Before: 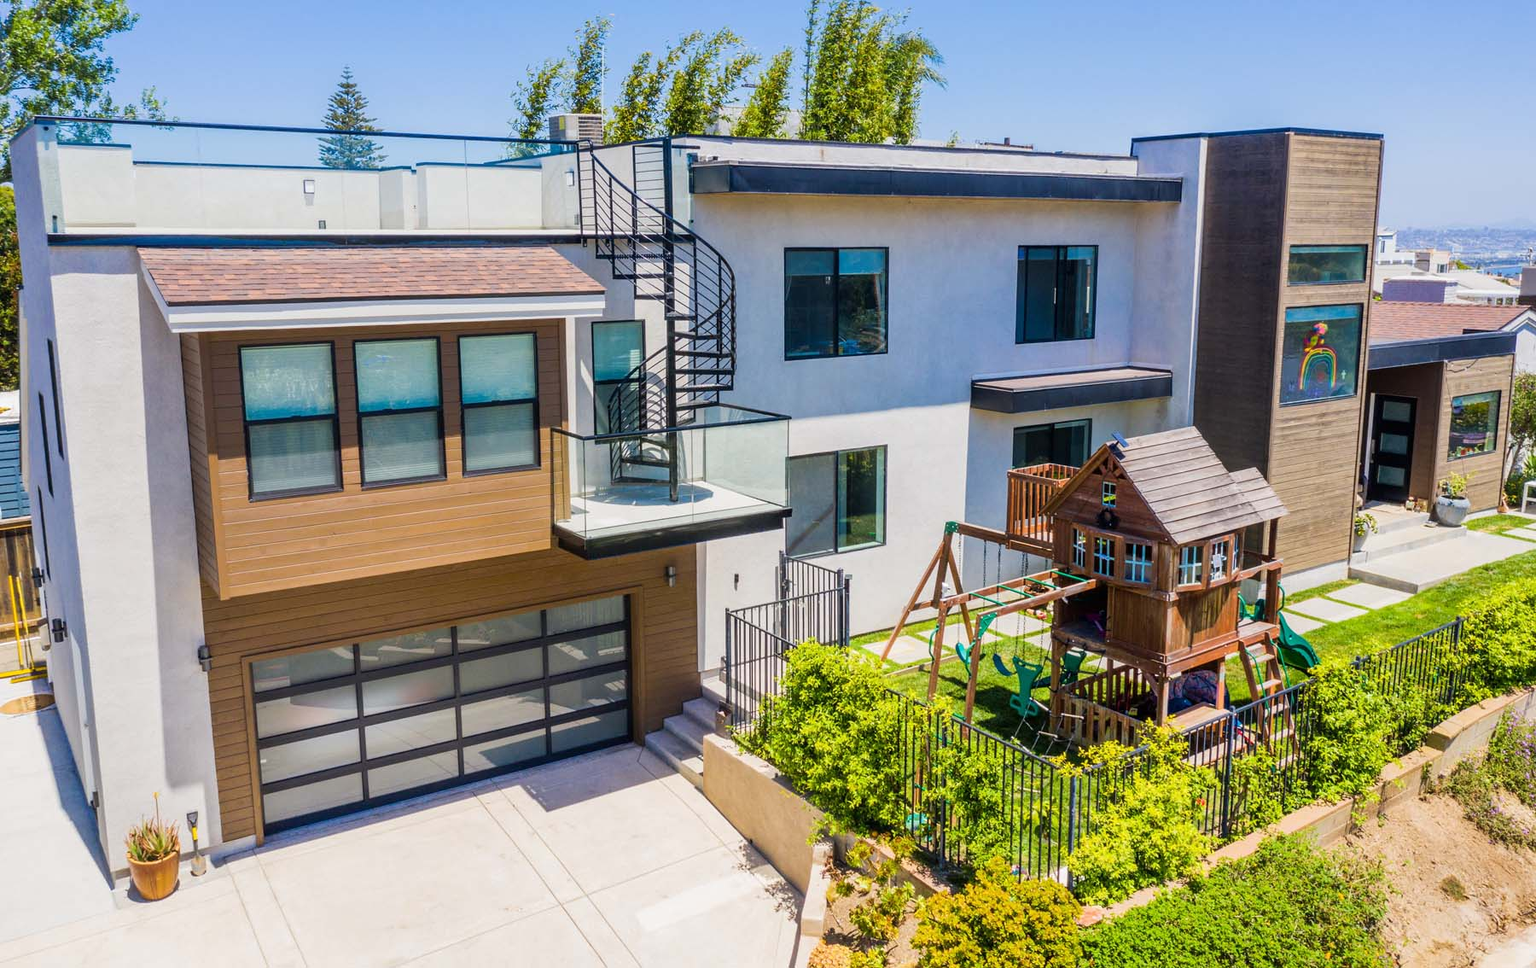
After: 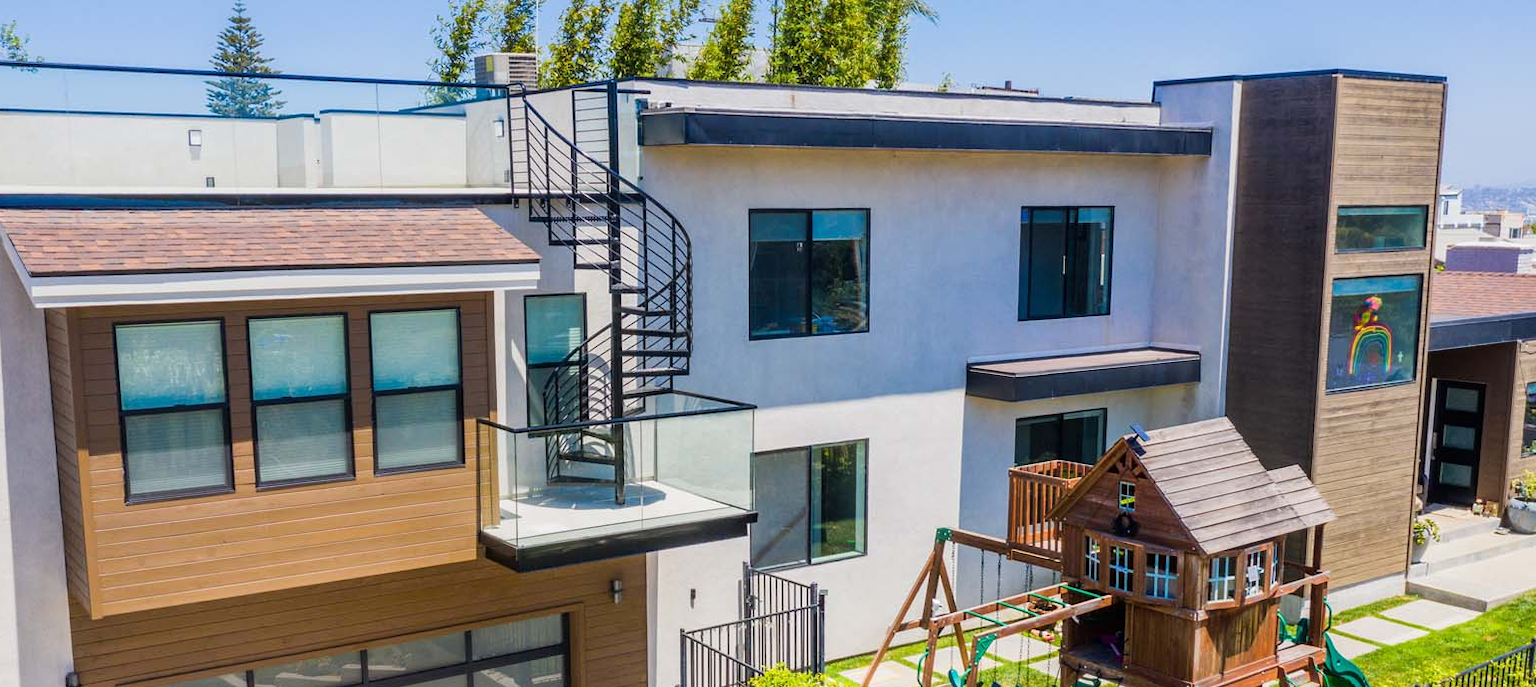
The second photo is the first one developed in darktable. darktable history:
crop and rotate: left 9.246%, top 7.15%, right 4.888%, bottom 31.74%
